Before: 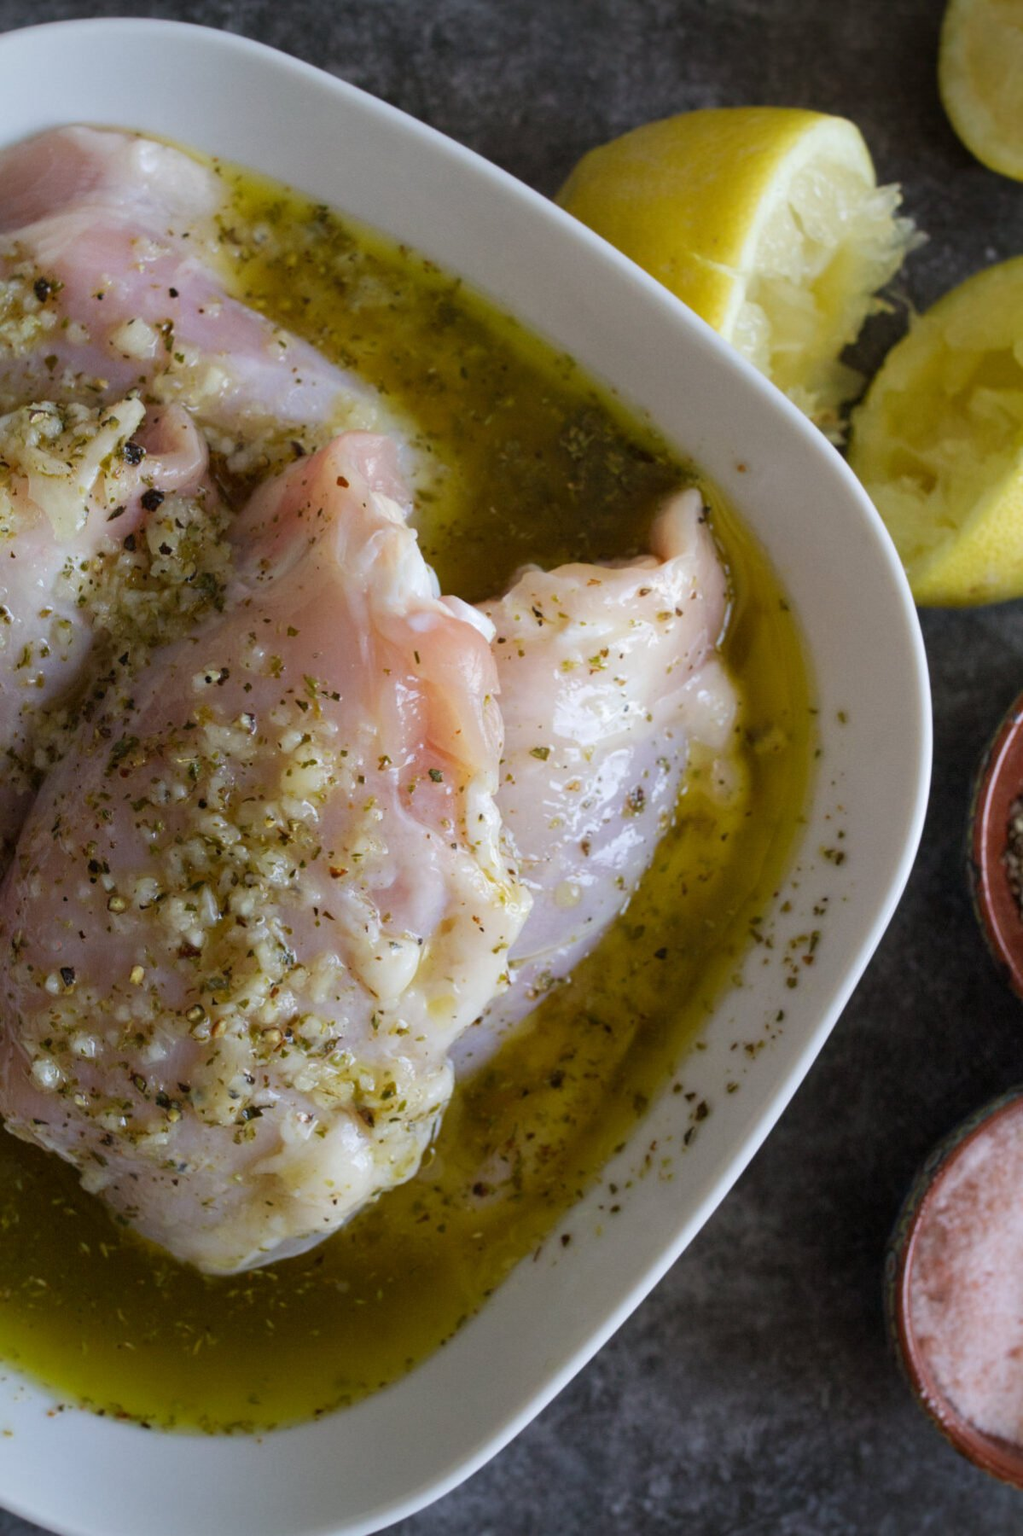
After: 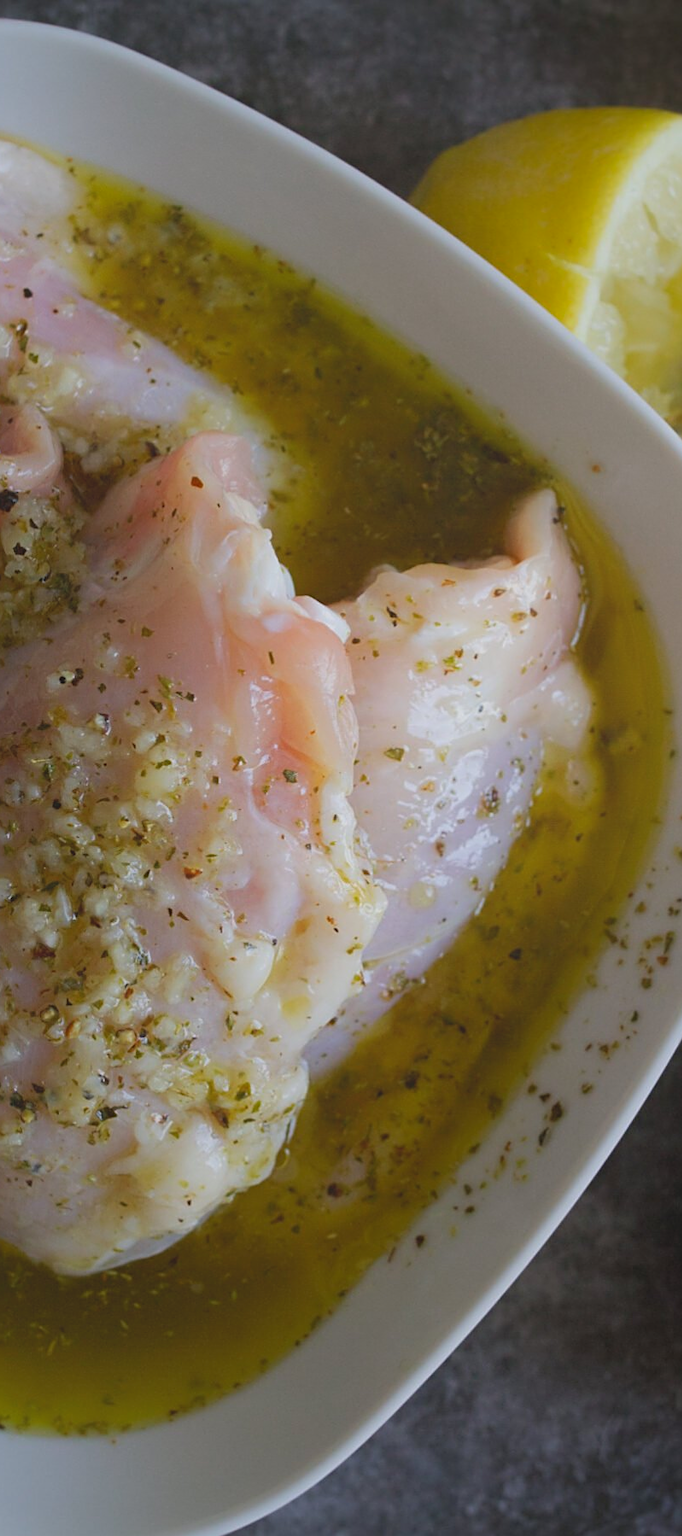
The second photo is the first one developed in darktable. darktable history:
local contrast: detail 69%
crop and rotate: left 14.289%, right 19.029%
sharpen: on, module defaults
